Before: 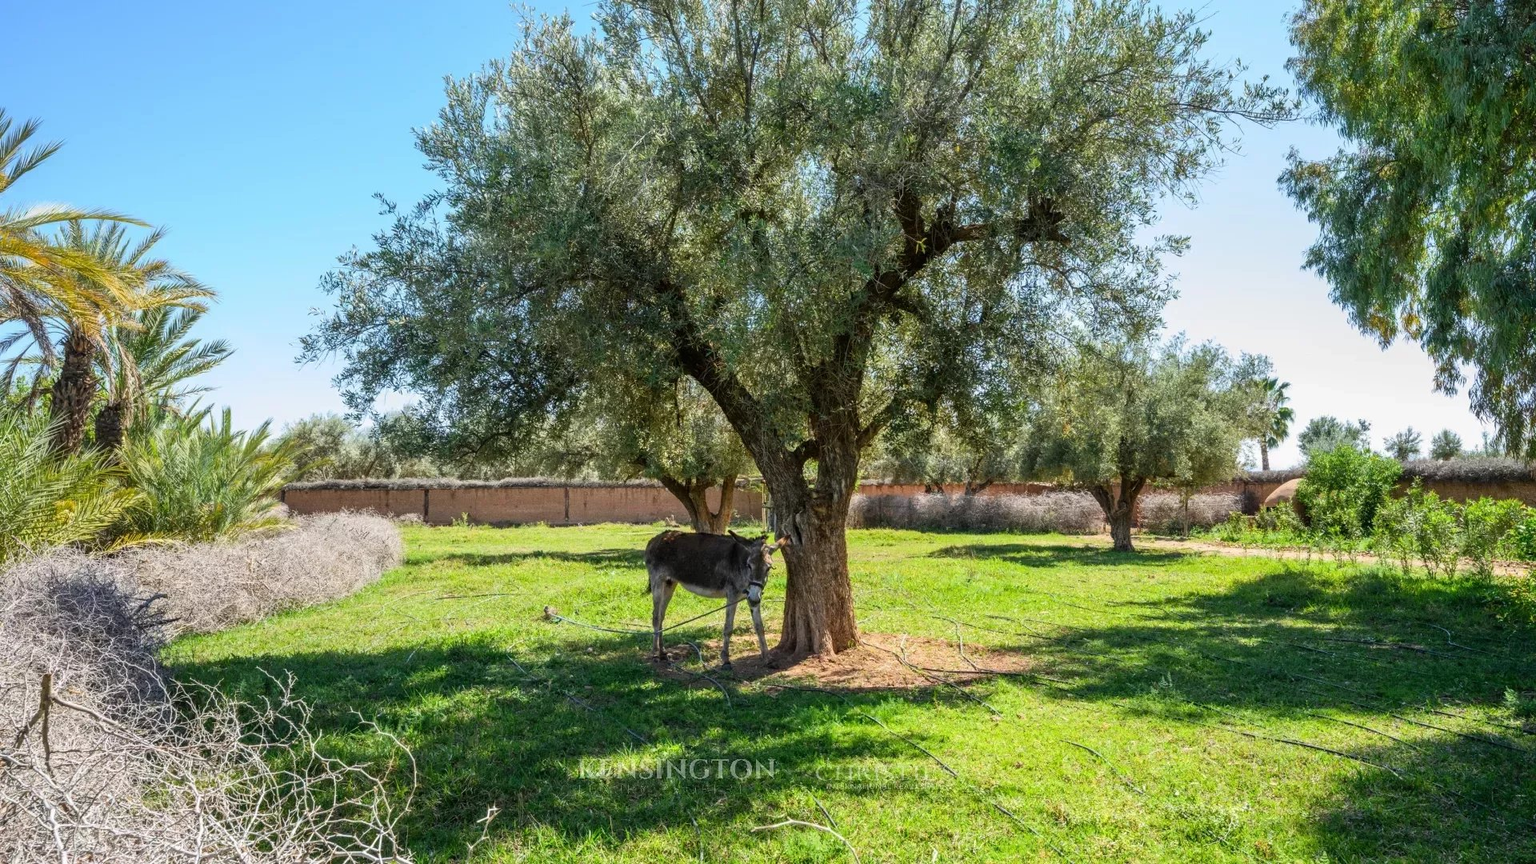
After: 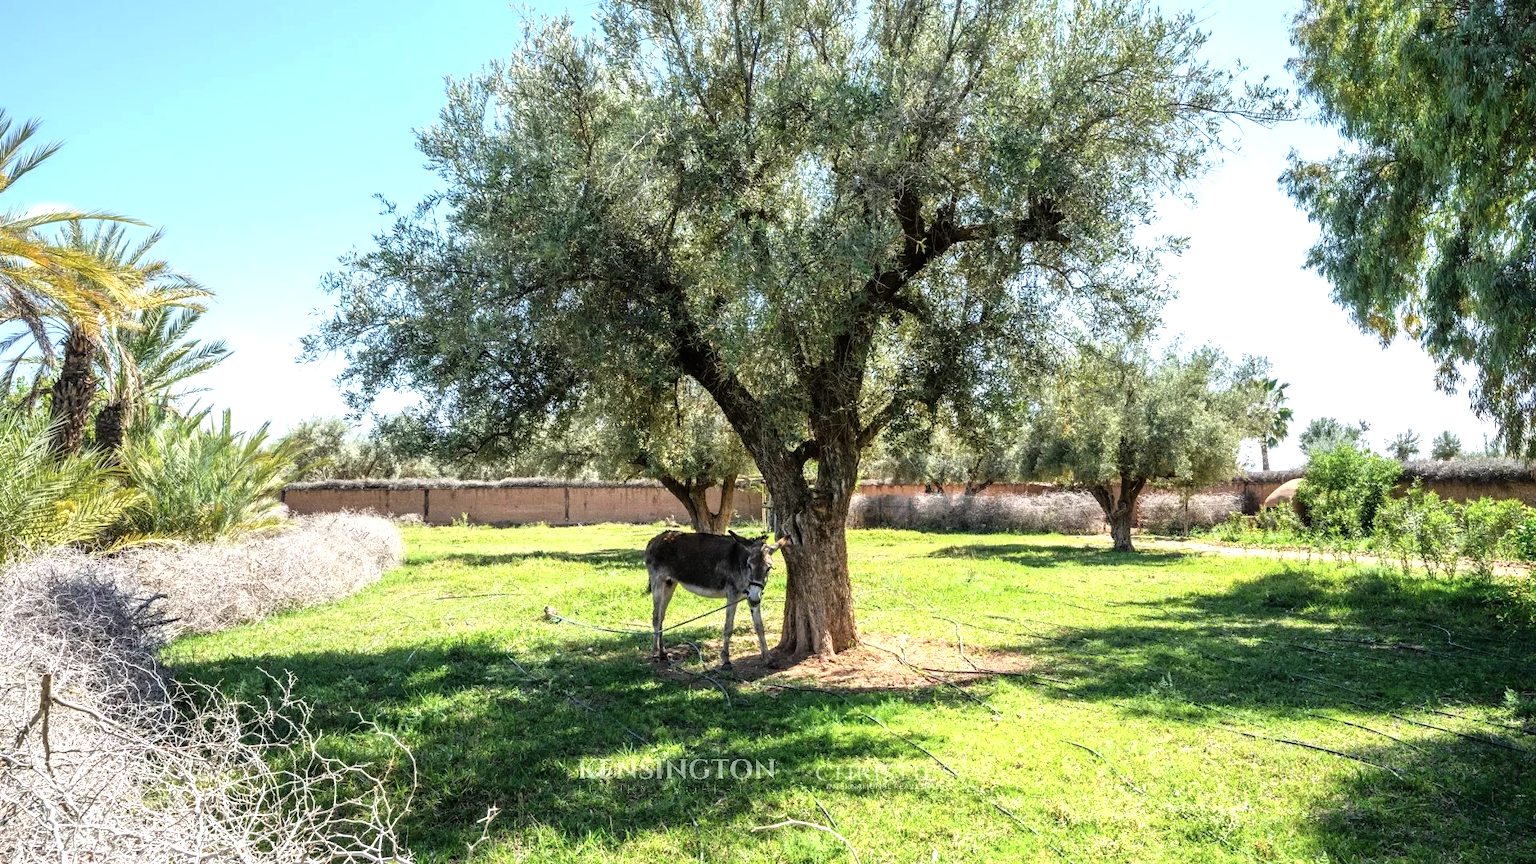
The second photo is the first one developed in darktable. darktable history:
contrast brightness saturation: saturation -0.158
tone equalizer: -8 EV -0.769 EV, -7 EV -0.738 EV, -6 EV -0.612 EV, -5 EV -0.363 EV, -3 EV 0.389 EV, -2 EV 0.6 EV, -1 EV 0.679 EV, +0 EV 0.72 EV
